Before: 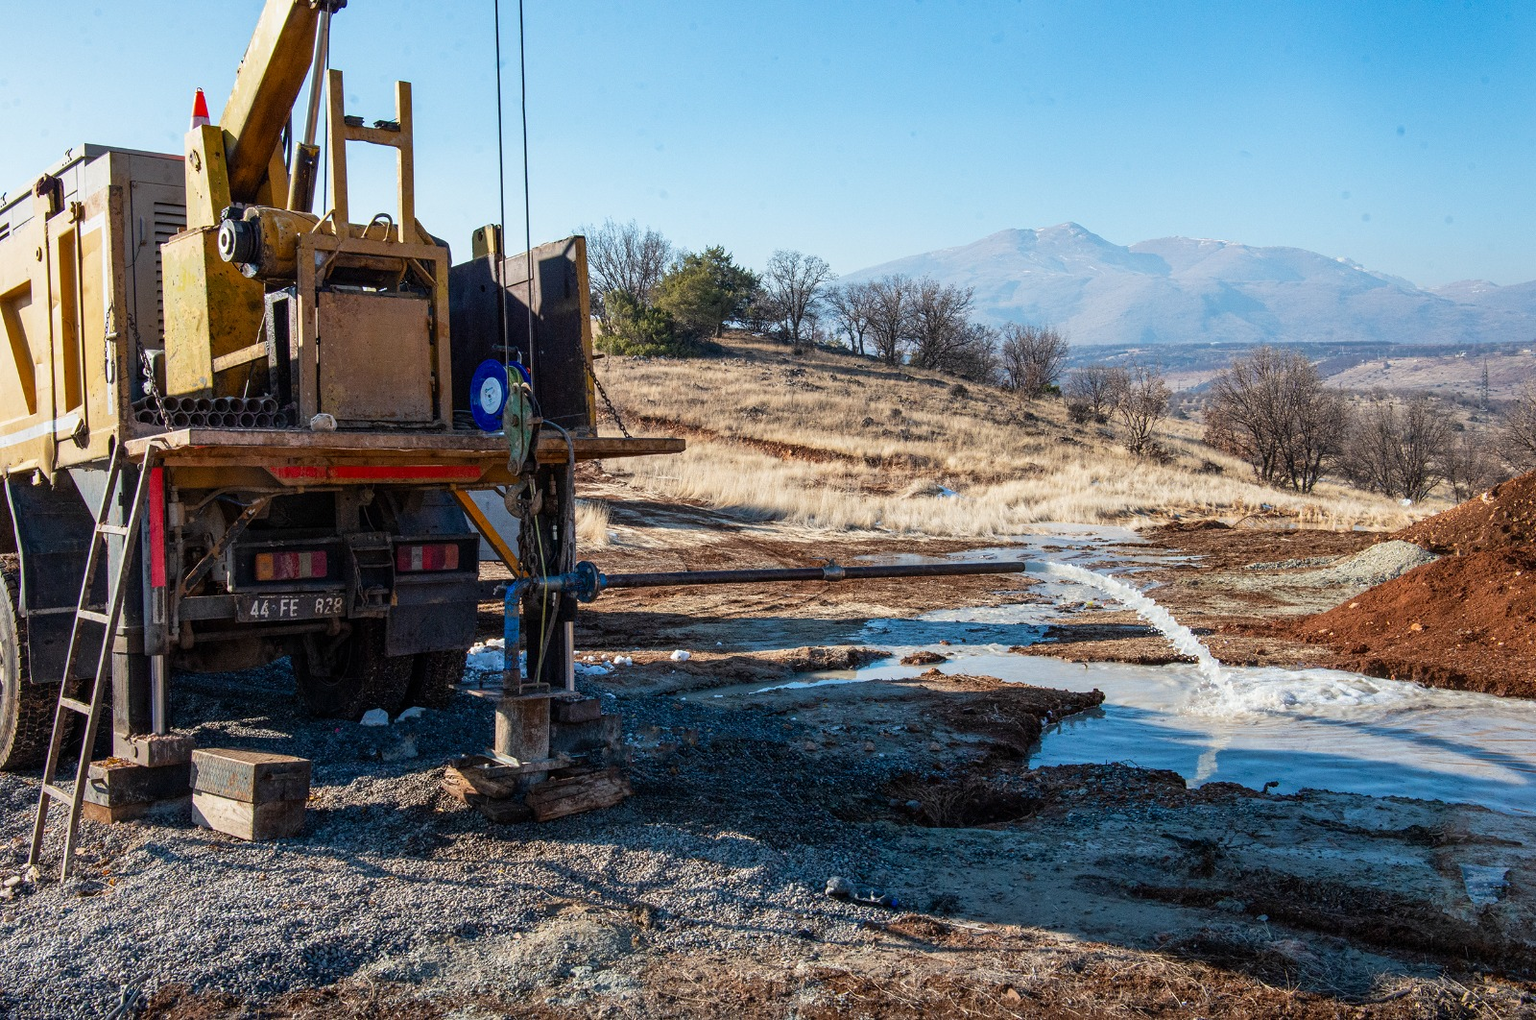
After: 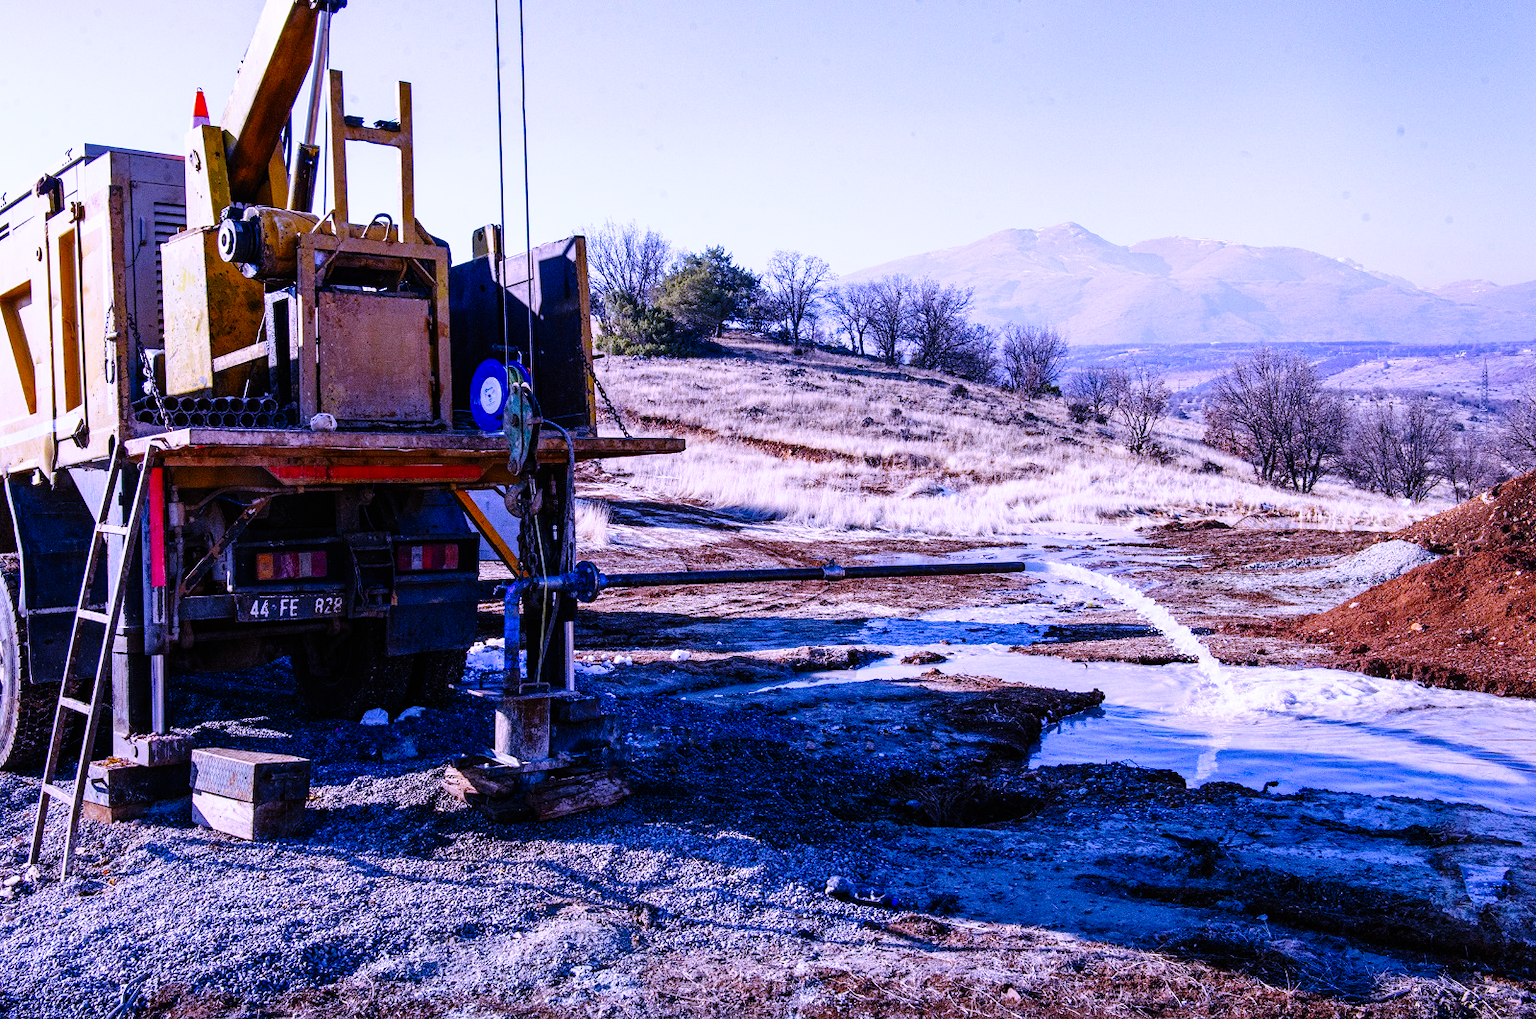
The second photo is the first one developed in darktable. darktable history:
tone curve: curves: ch0 [(0, 0) (0.003, 0.003) (0.011, 0.005) (0.025, 0.008) (0.044, 0.012) (0.069, 0.02) (0.1, 0.031) (0.136, 0.047) (0.177, 0.088) (0.224, 0.141) (0.277, 0.222) (0.335, 0.32) (0.399, 0.422) (0.468, 0.523) (0.543, 0.623) (0.623, 0.716) (0.709, 0.796) (0.801, 0.88) (0.898, 0.958) (1, 1)], preserve colors none
white balance: red 0.98, blue 1.61
haze removal: compatibility mode true, adaptive false
